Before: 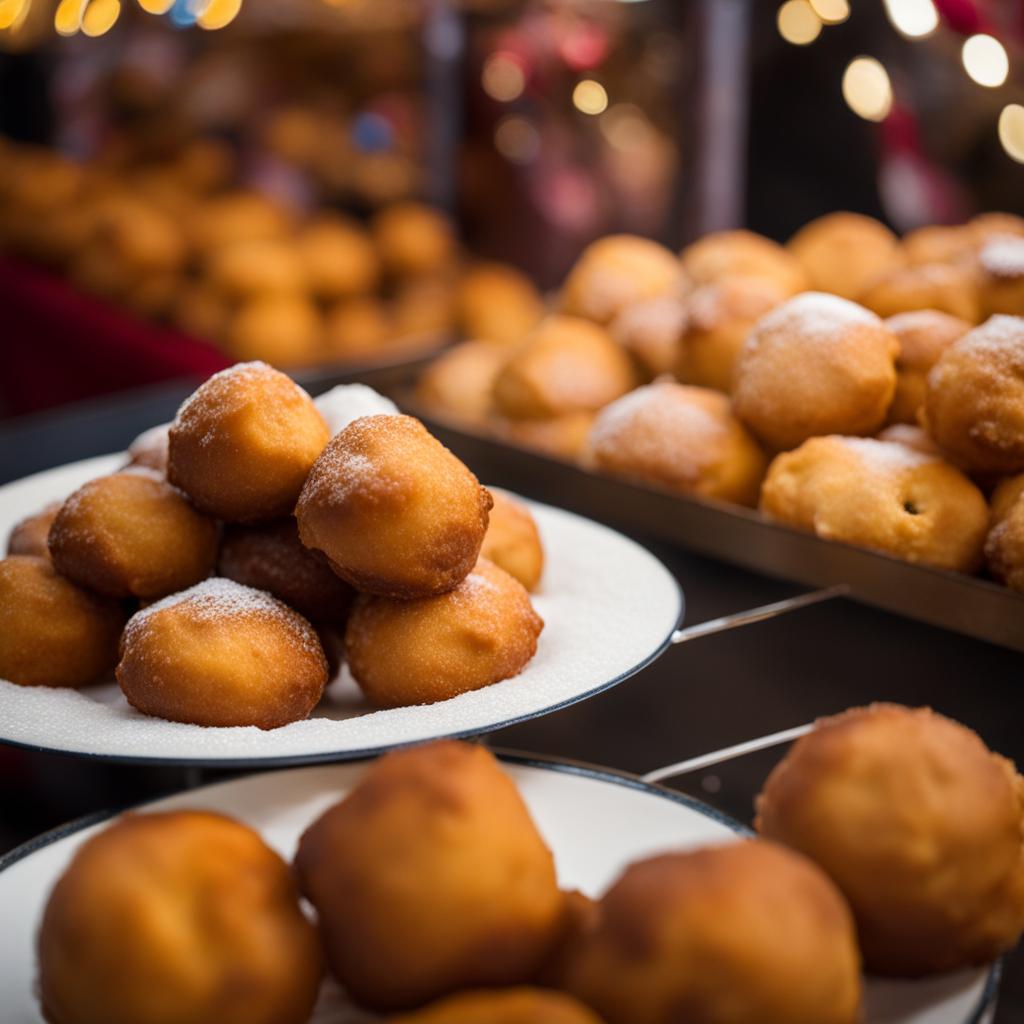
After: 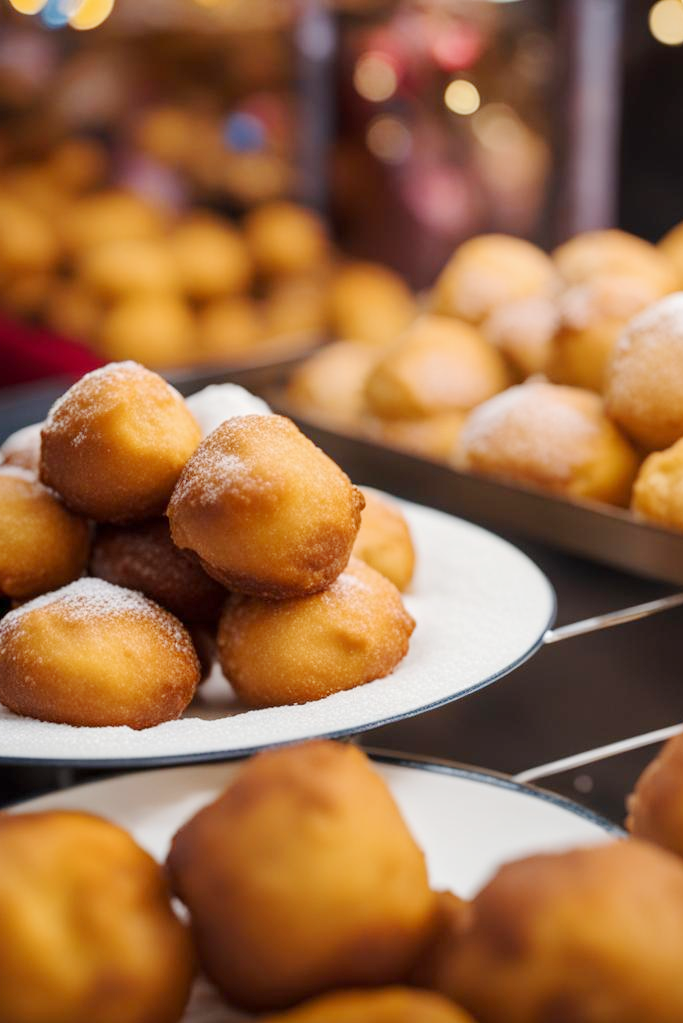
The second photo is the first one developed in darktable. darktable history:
base curve: curves: ch0 [(0, 0) (0.158, 0.273) (0.879, 0.895) (1, 1)], preserve colors none
crop and rotate: left 12.503%, right 20.76%
